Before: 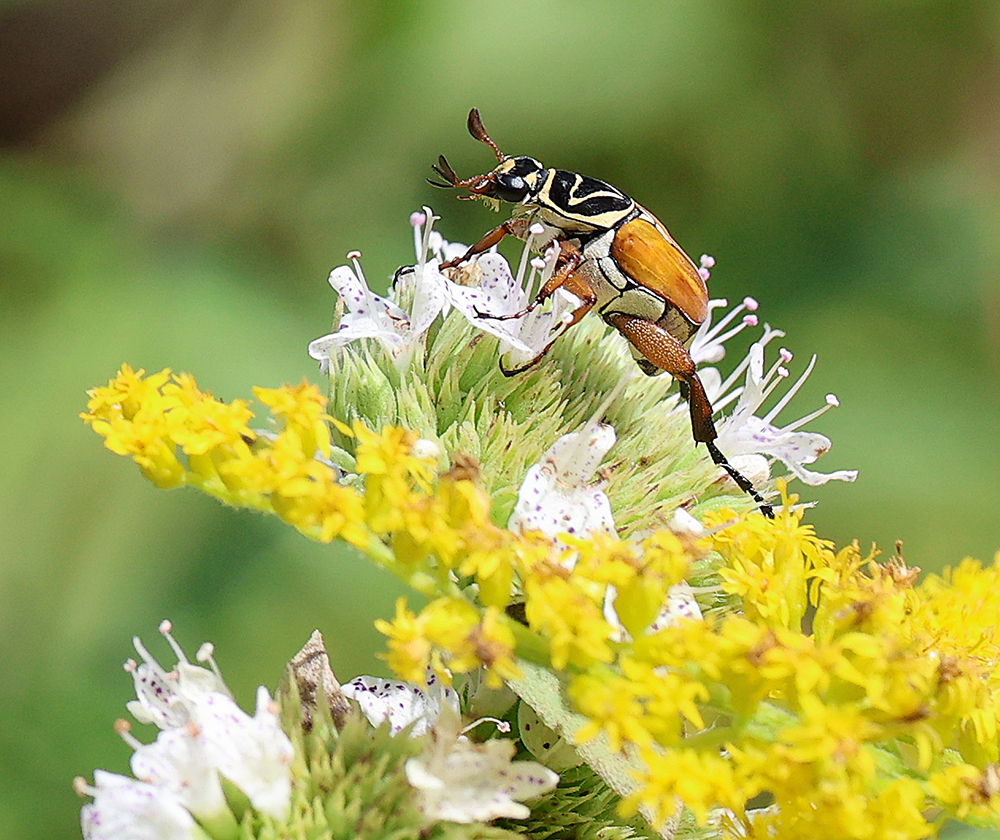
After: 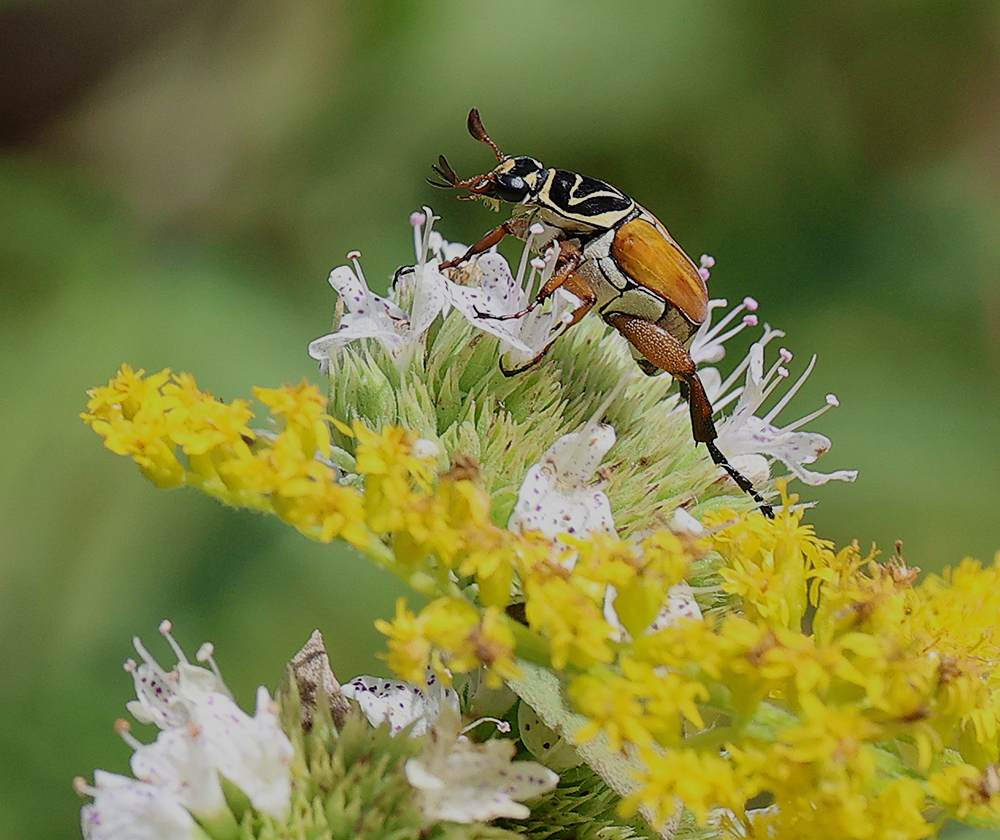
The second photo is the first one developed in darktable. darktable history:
exposure: black level correction 0, exposure -0.701 EV, compensate highlight preservation false
